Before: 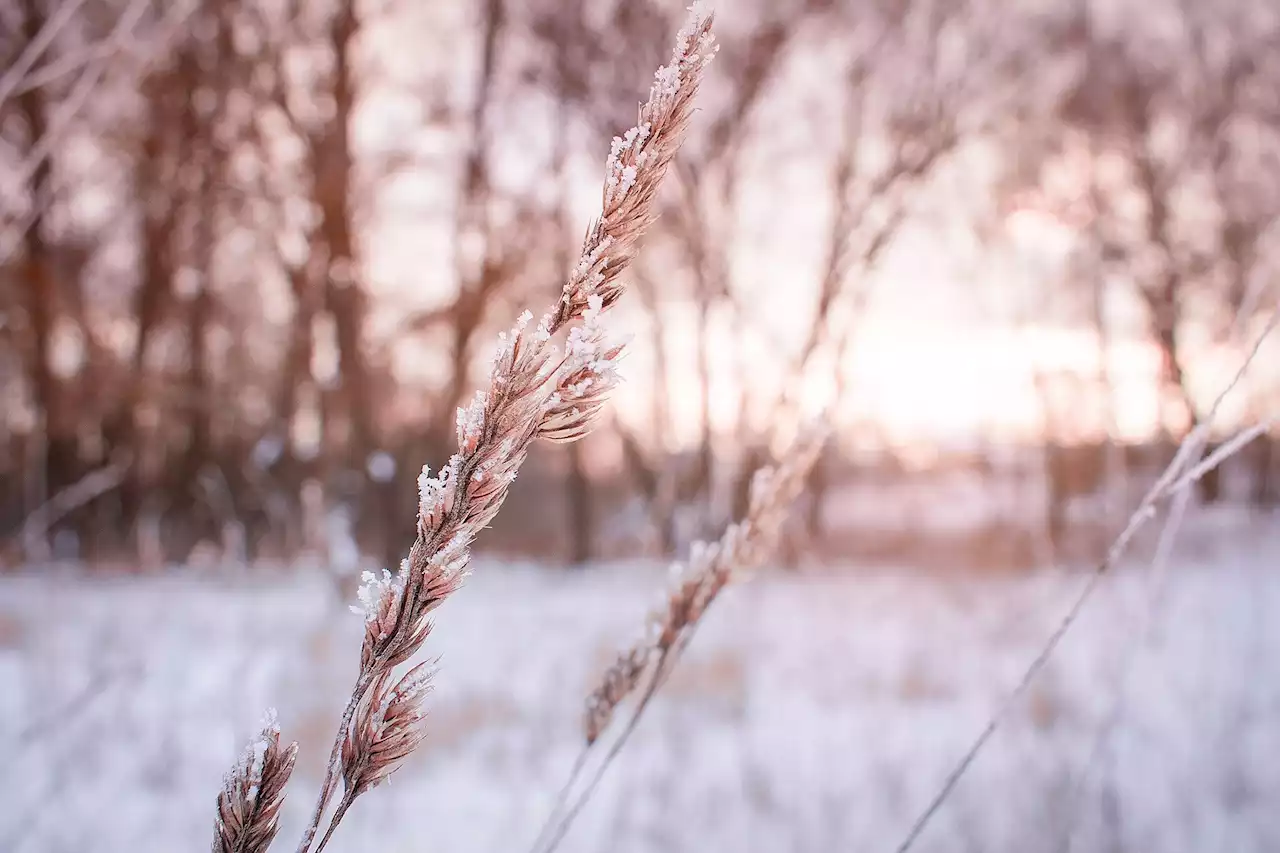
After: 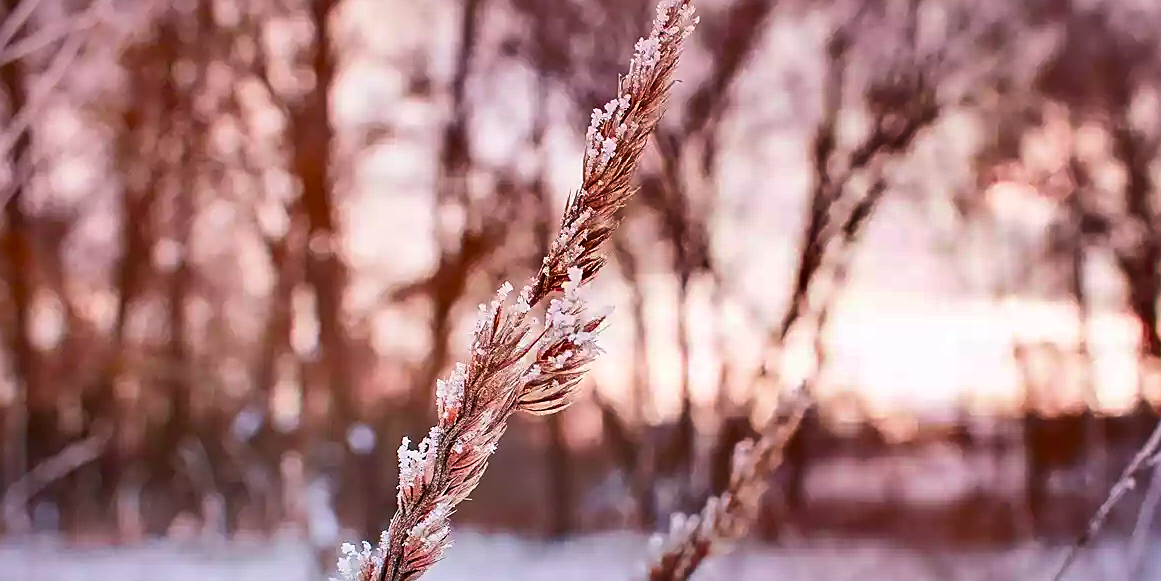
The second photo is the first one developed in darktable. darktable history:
sharpen: on, module defaults
shadows and highlights: shadows 21.05, highlights -82.36, soften with gaussian
contrast brightness saturation: contrast 0.141
crop: left 1.568%, top 3.394%, right 7.673%, bottom 28.488%
color balance rgb: linear chroma grading › global chroma 22.526%, perceptual saturation grading › global saturation 29.977%
